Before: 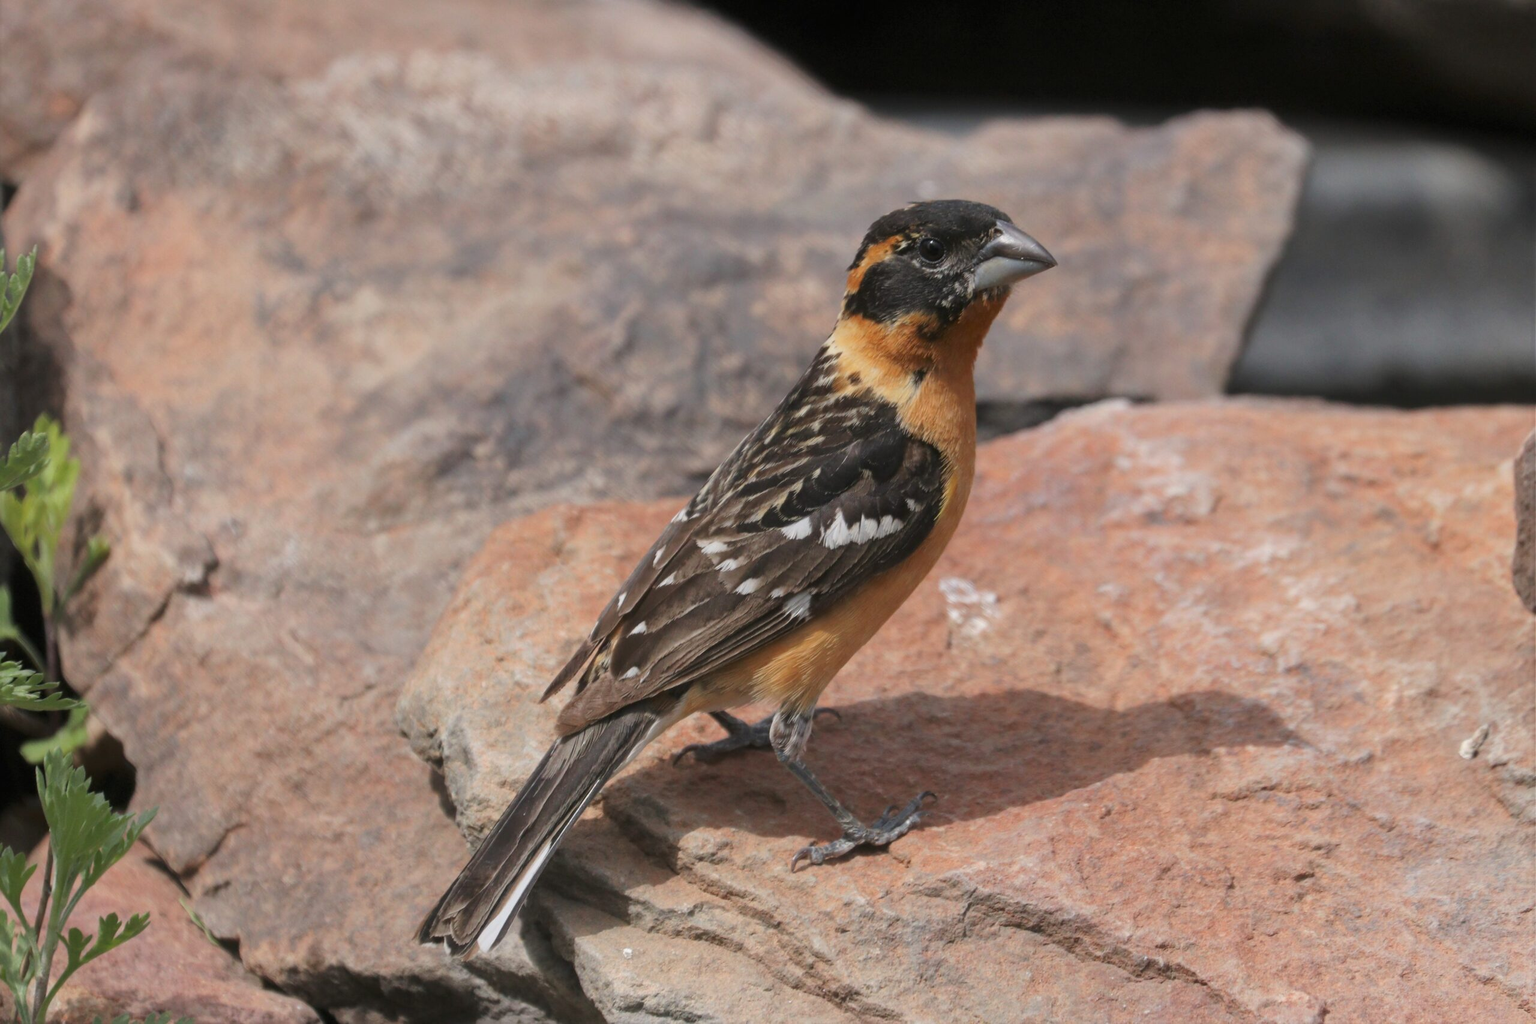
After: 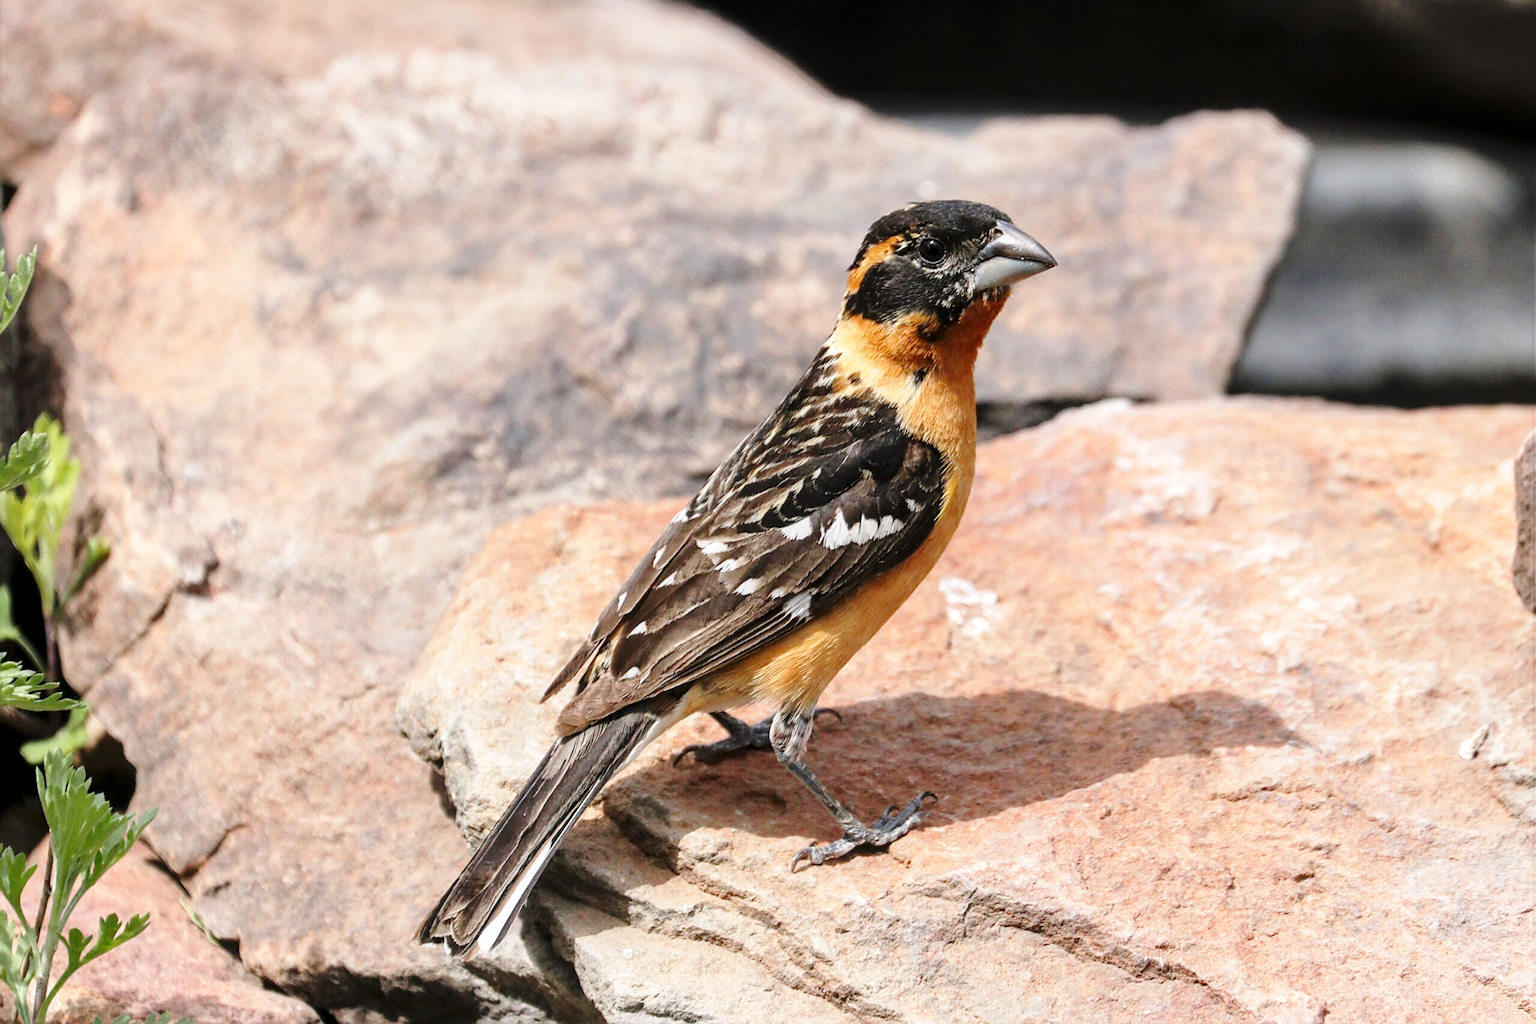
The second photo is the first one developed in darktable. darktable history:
base curve: curves: ch0 [(0, 0) (0.028, 0.03) (0.105, 0.232) (0.387, 0.748) (0.754, 0.968) (1, 1)], preserve colors none
local contrast: highlights 82%, shadows 82%
sharpen: on, module defaults
